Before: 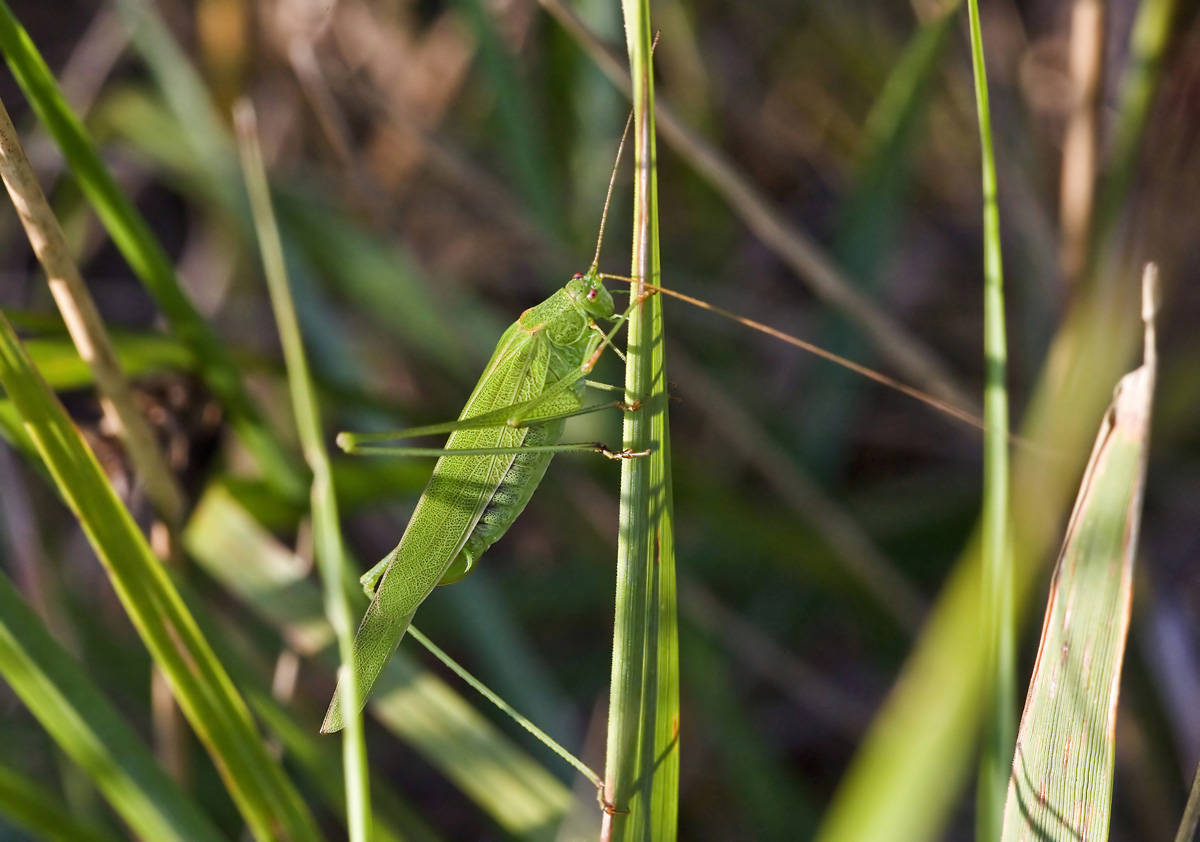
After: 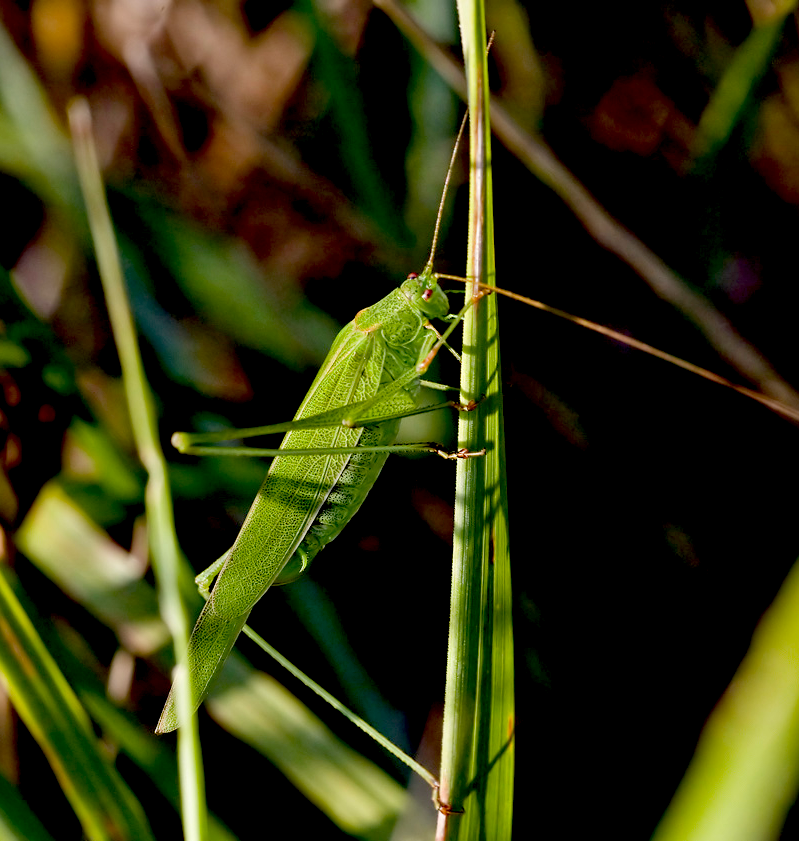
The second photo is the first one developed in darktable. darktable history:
exposure: black level correction 0.056, compensate exposure bias true, compensate highlight preservation false
crop and rotate: left 13.767%, right 19.603%
